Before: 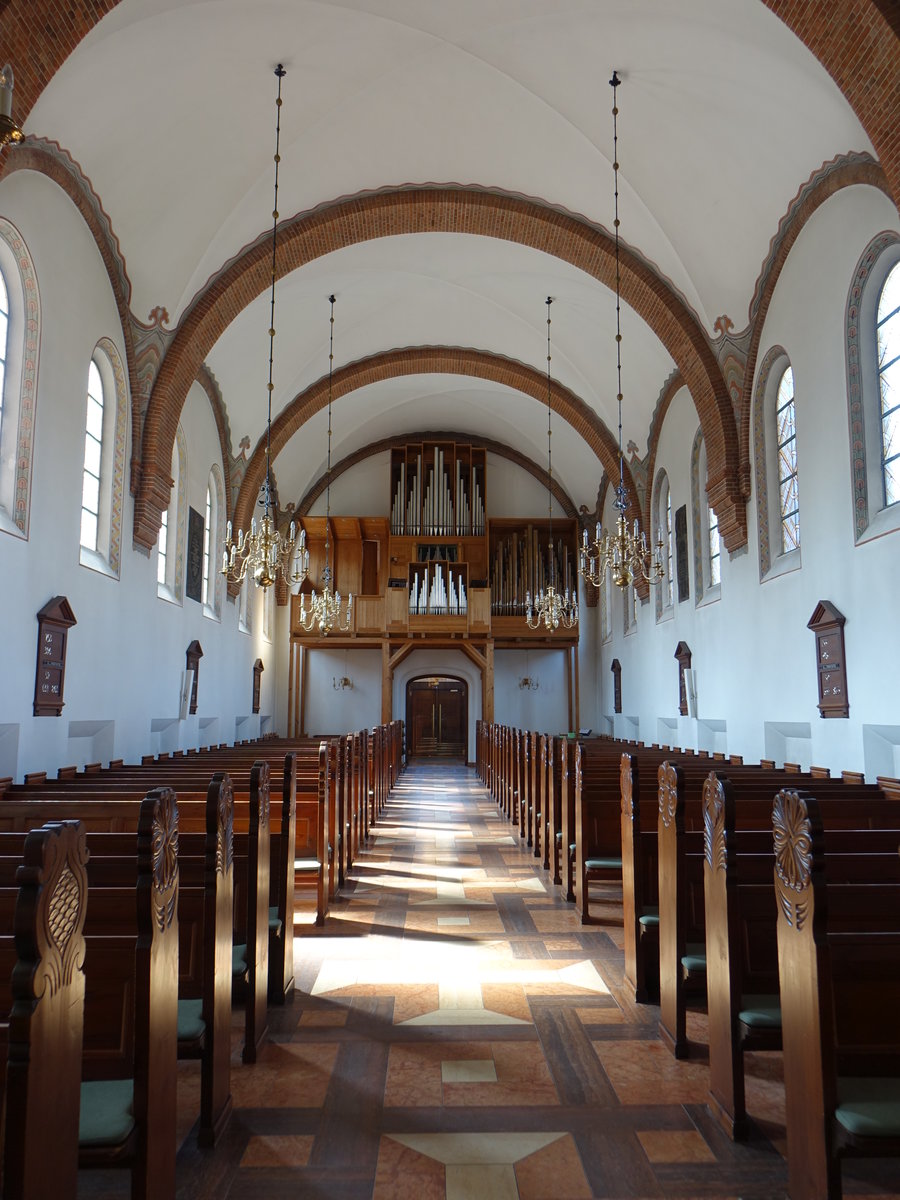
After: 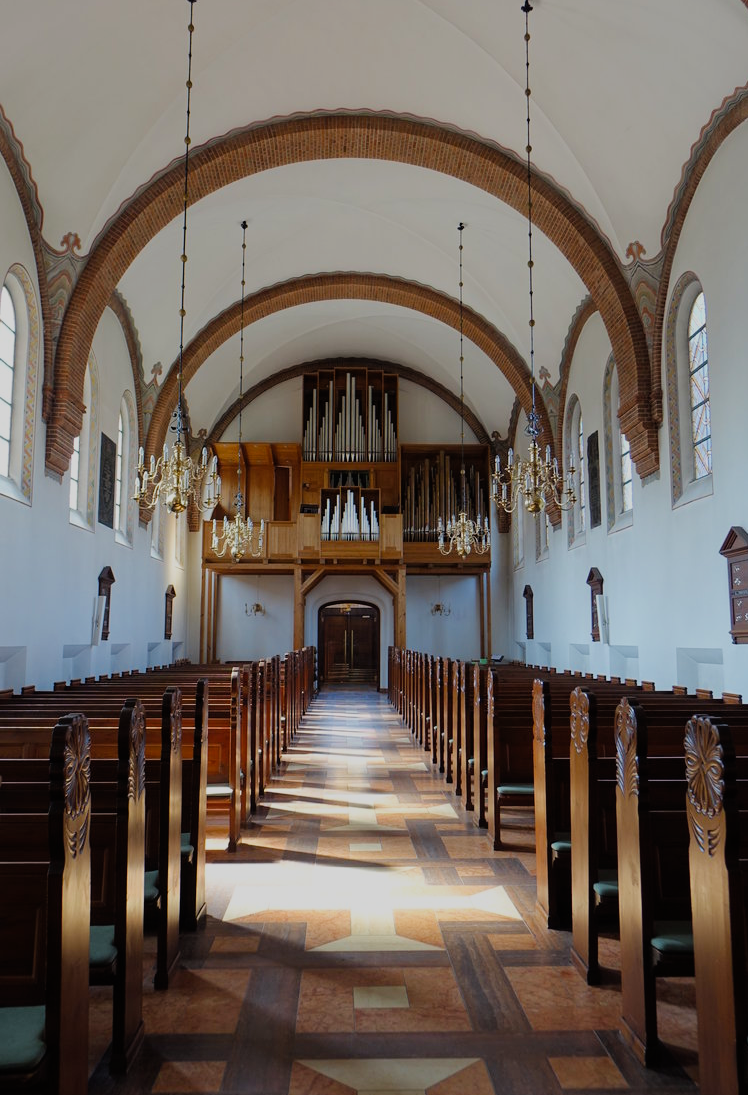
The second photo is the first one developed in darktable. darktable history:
color balance rgb: global offset › luminance 0.254%, perceptual saturation grading › global saturation 12.388%, global vibrance 20%
filmic rgb: black relative exposure -7.65 EV, white relative exposure 4.56 EV, hardness 3.61, contrast 0.996
crop: left 9.801%, top 6.229%, right 6.989%, bottom 2.506%
